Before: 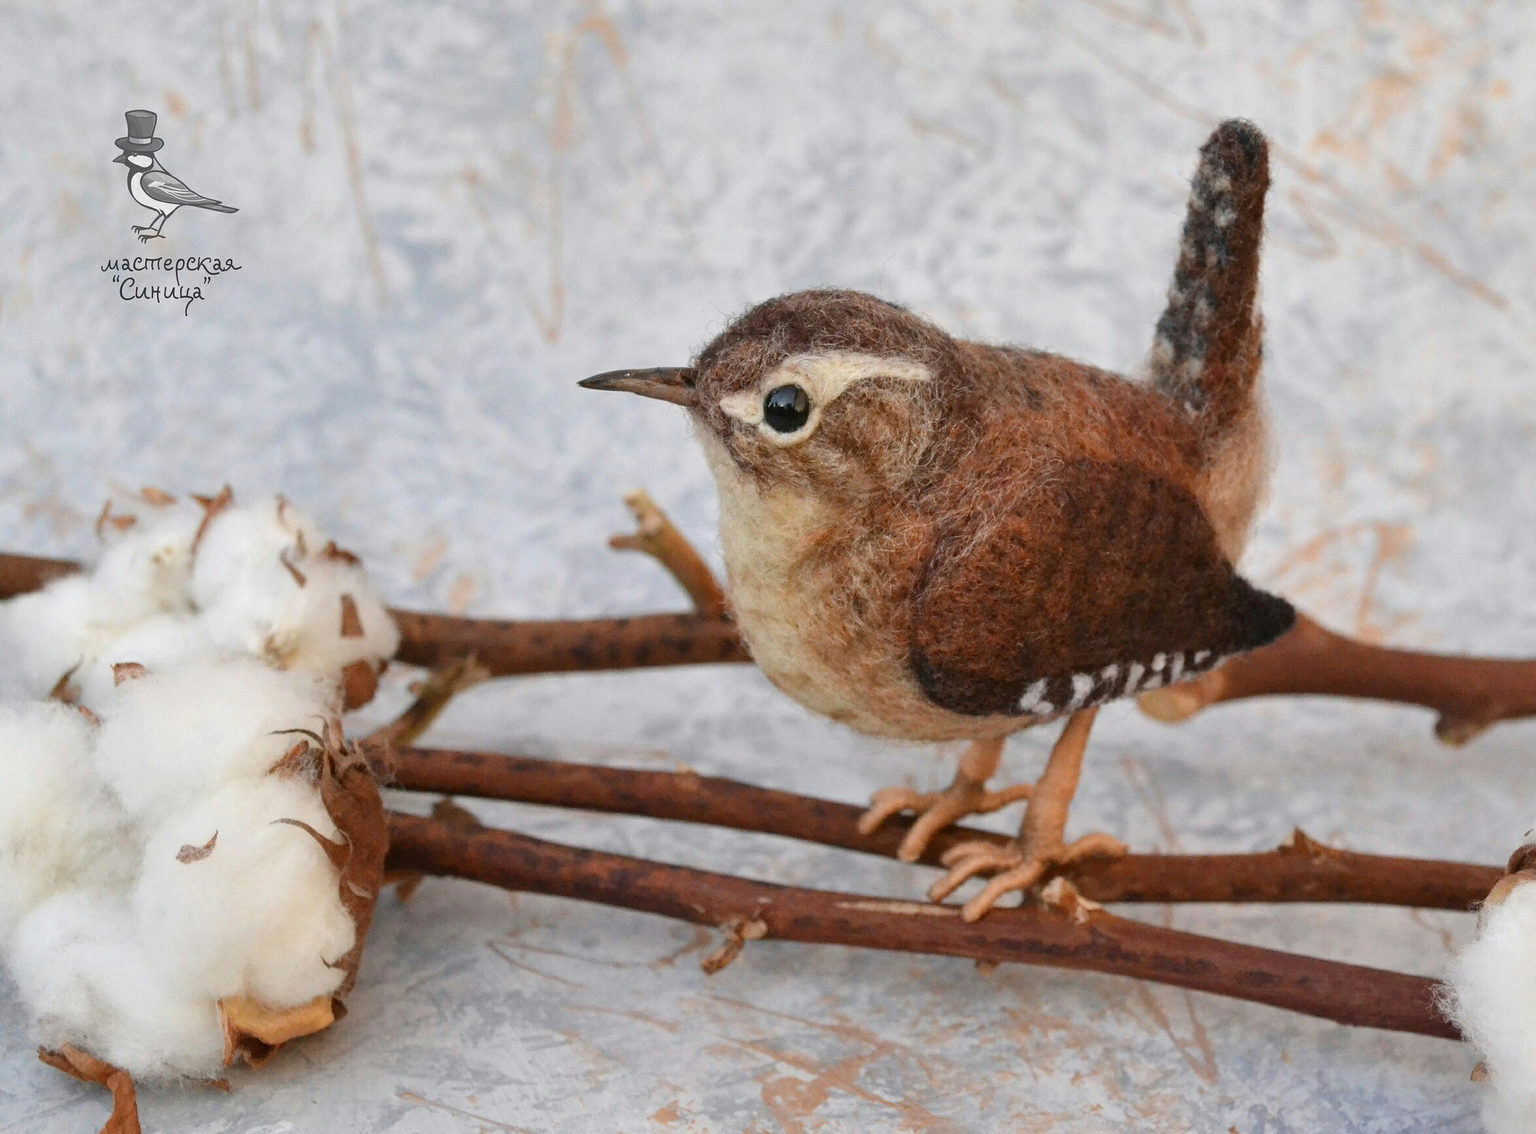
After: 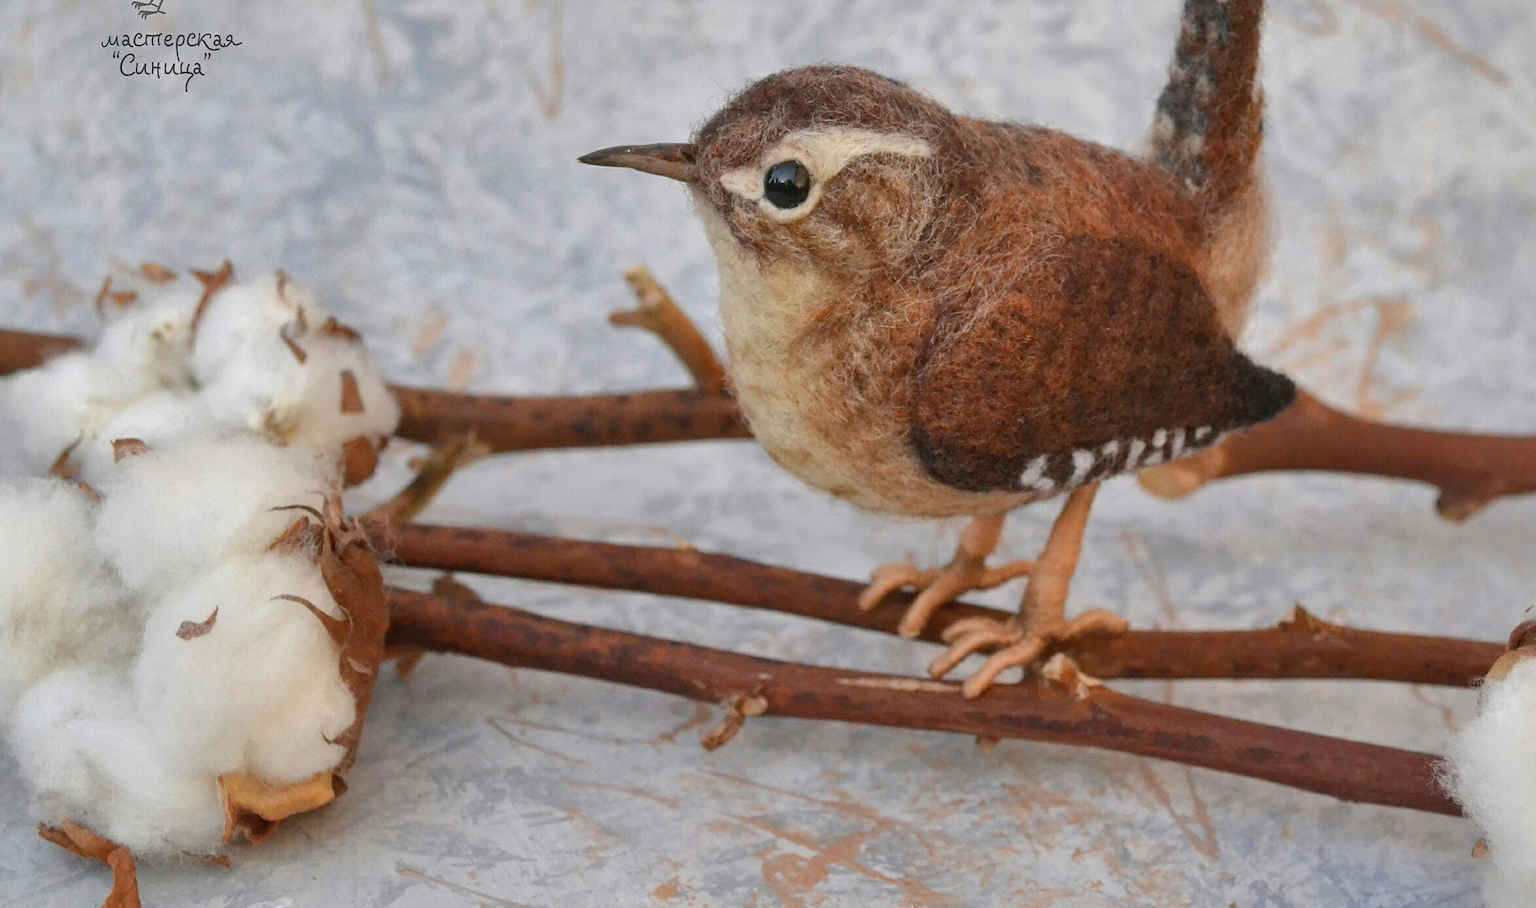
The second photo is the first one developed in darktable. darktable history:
crop and rotate: top 19.884%
shadows and highlights: on, module defaults
